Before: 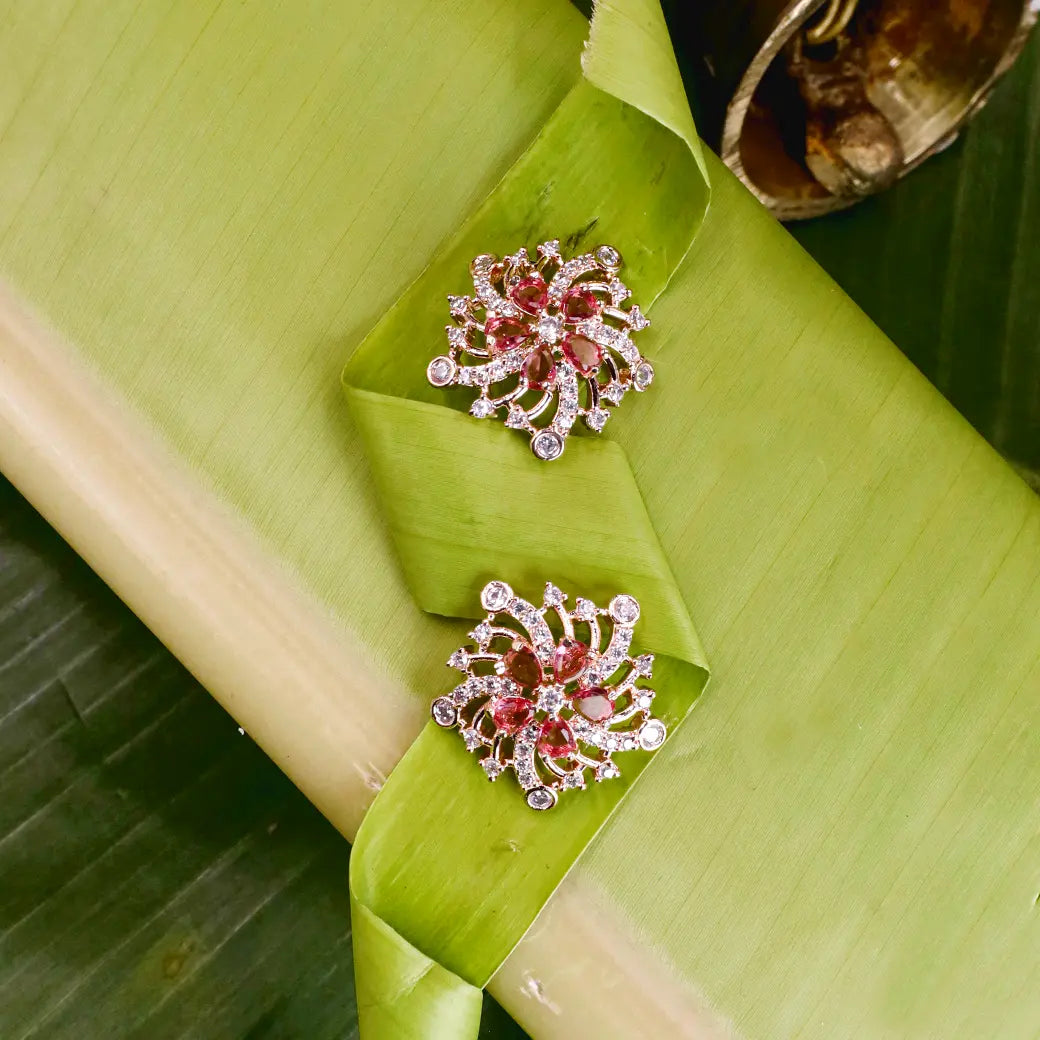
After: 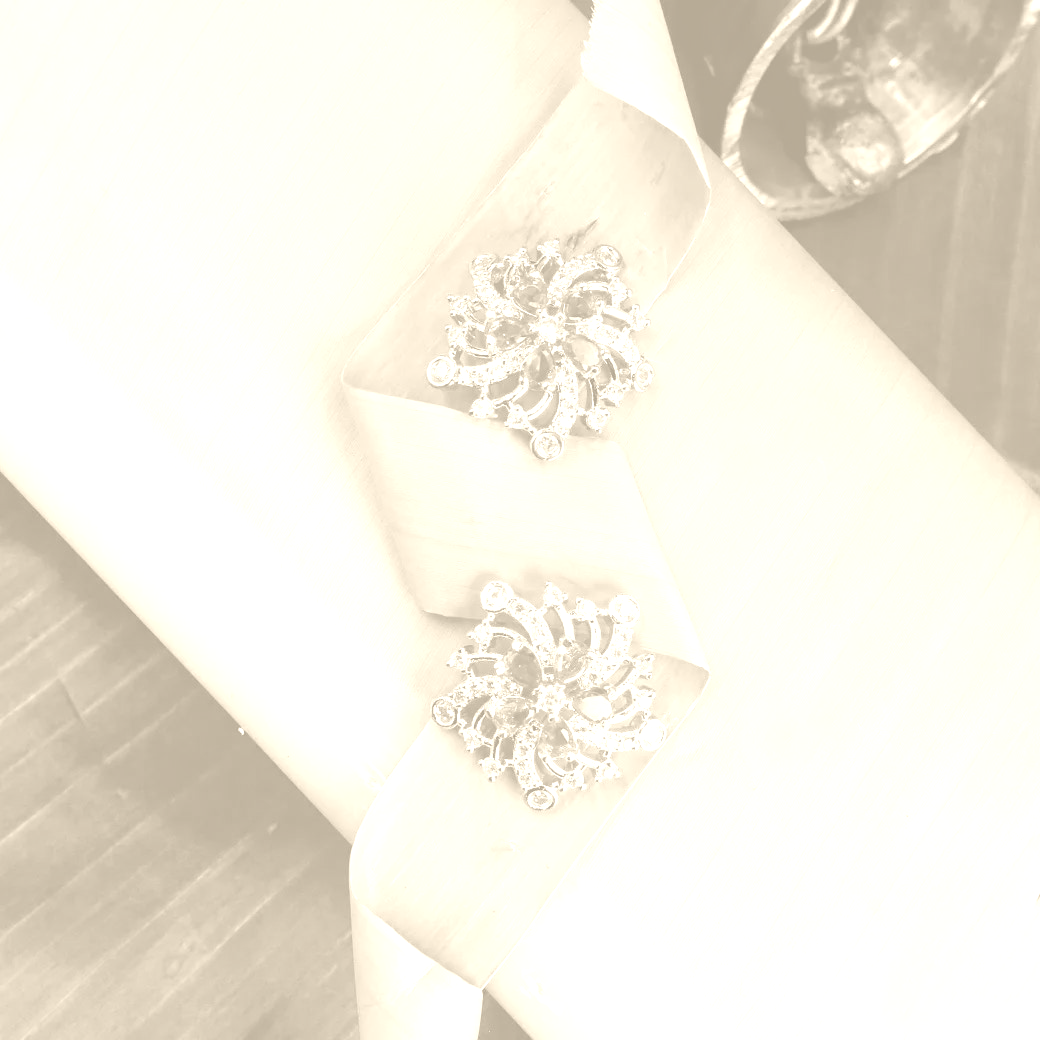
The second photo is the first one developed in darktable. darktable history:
colorize: hue 36°, saturation 71%, lightness 80.79%
tone equalizer: on, module defaults
